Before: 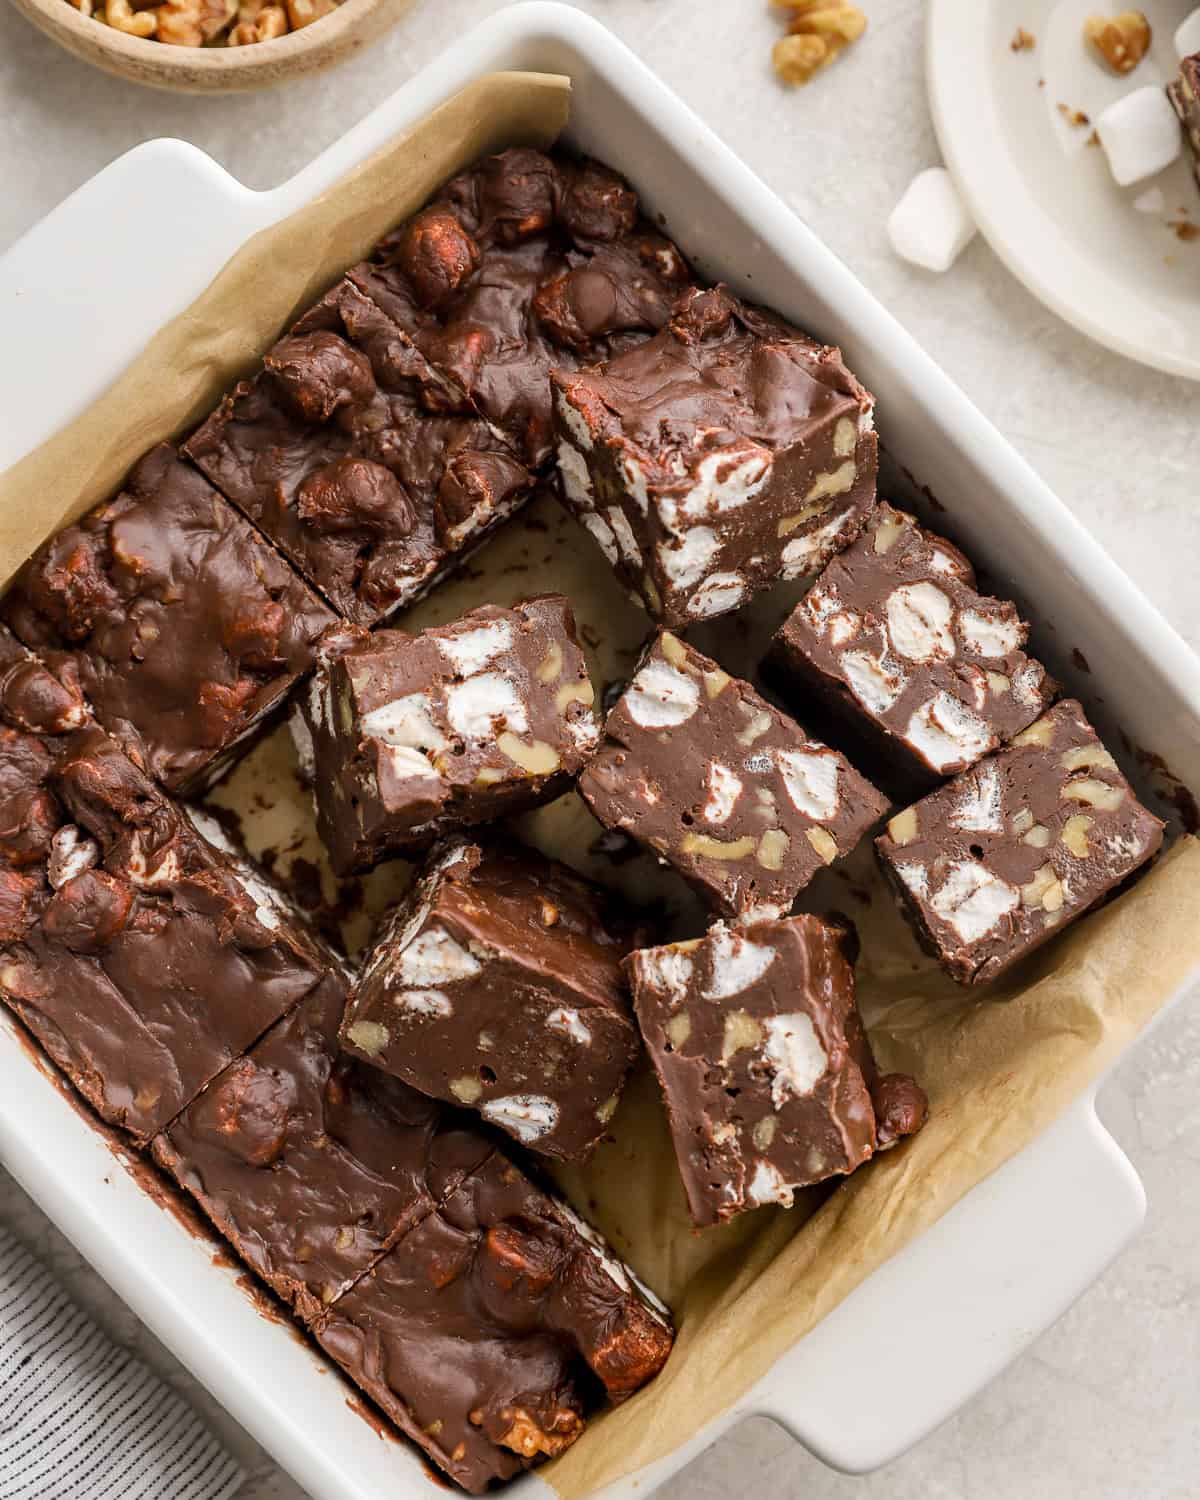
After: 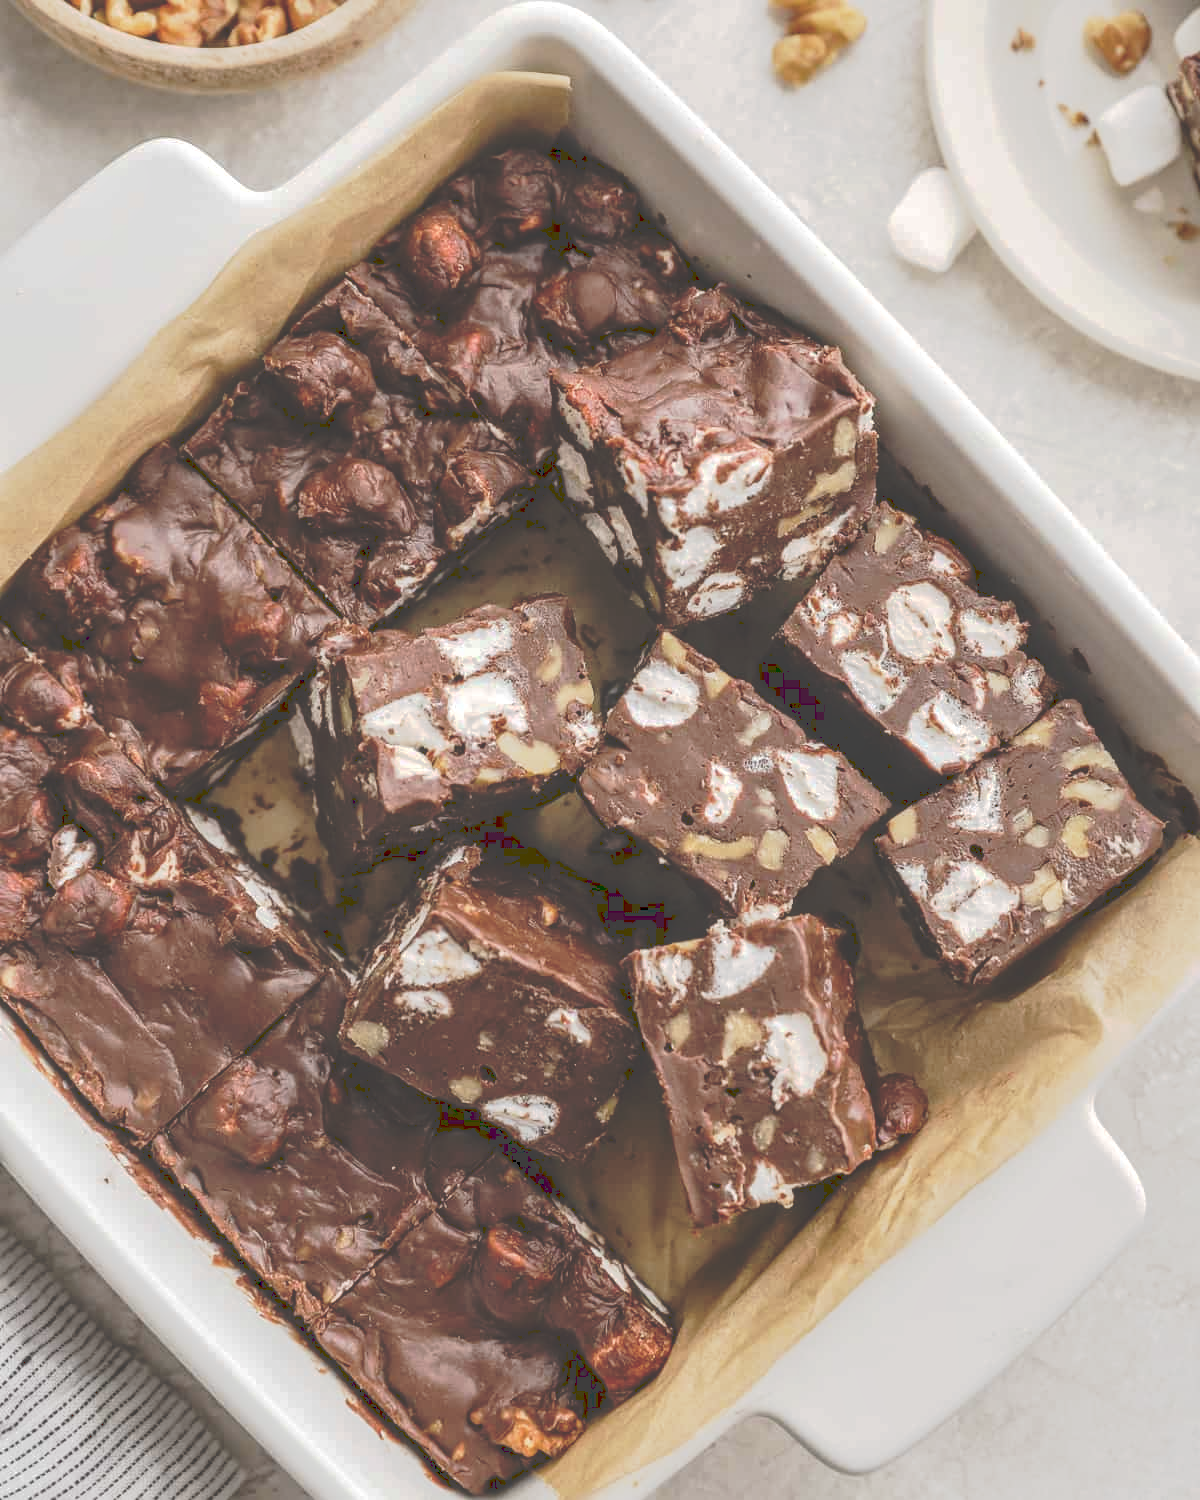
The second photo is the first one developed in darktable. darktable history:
local contrast: on, module defaults
tone curve: curves: ch0 [(0, 0) (0.003, 0.278) (0.011, 0.282) (0.025, 0.282) (0.044, 0.29) (0.069, 0.295) (0.1, 0.306) (0.136, 0.316) (0.177, 0.33) (0.224, 0.358) (0.277, 0.403) (0.335, 0.451) (0.399, 0.505) (0.468, 0.558) (0.543, 0.611) (0.623, 0.679) (0.709, 0.751) (0.801, 0.815) (0.898, 0.863) (1, 1)], preserve colors none
